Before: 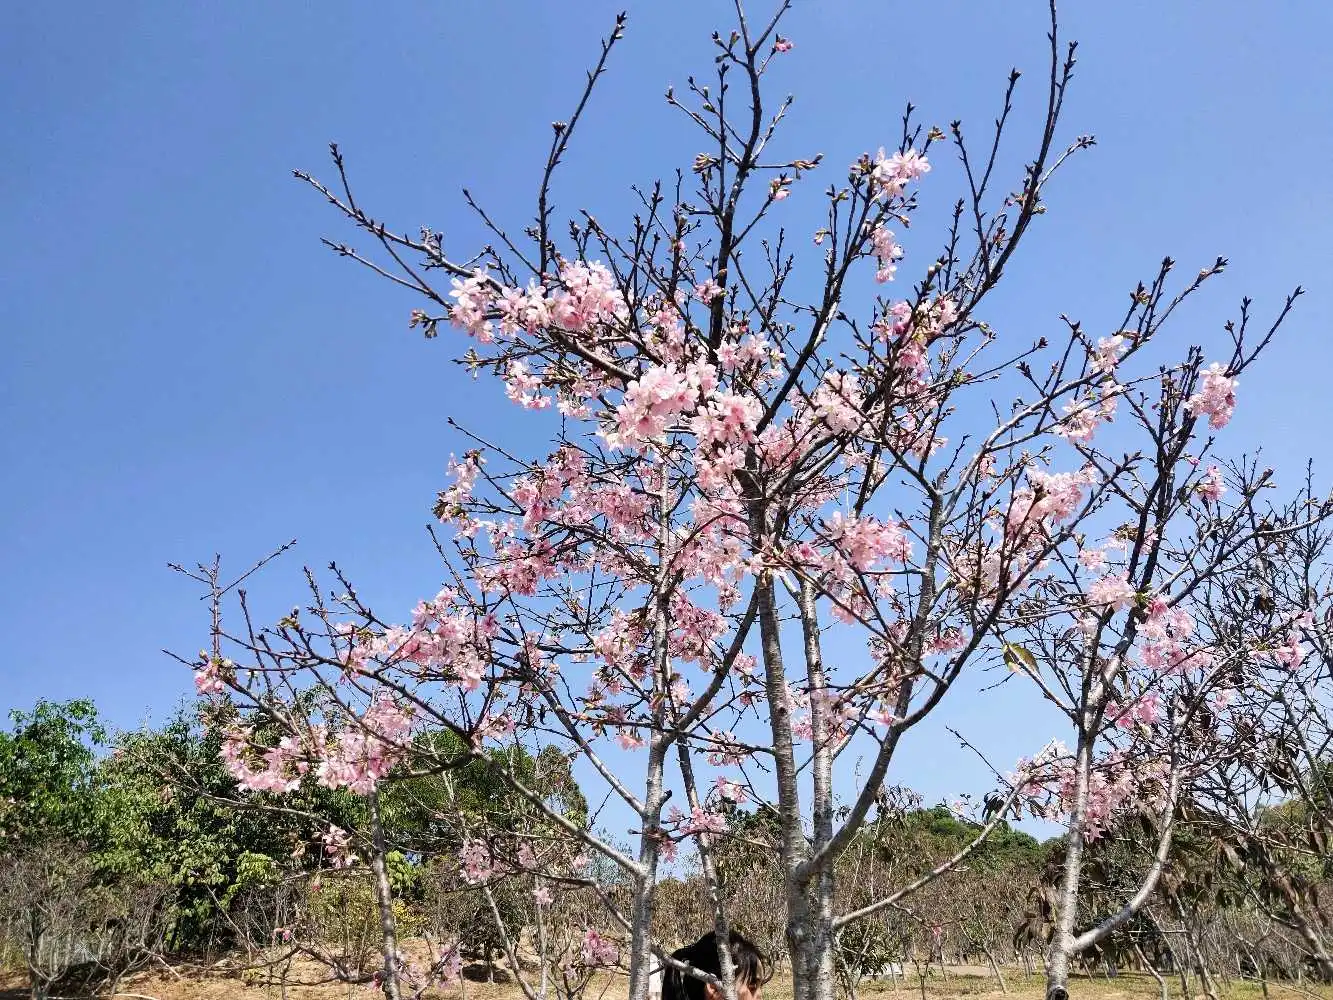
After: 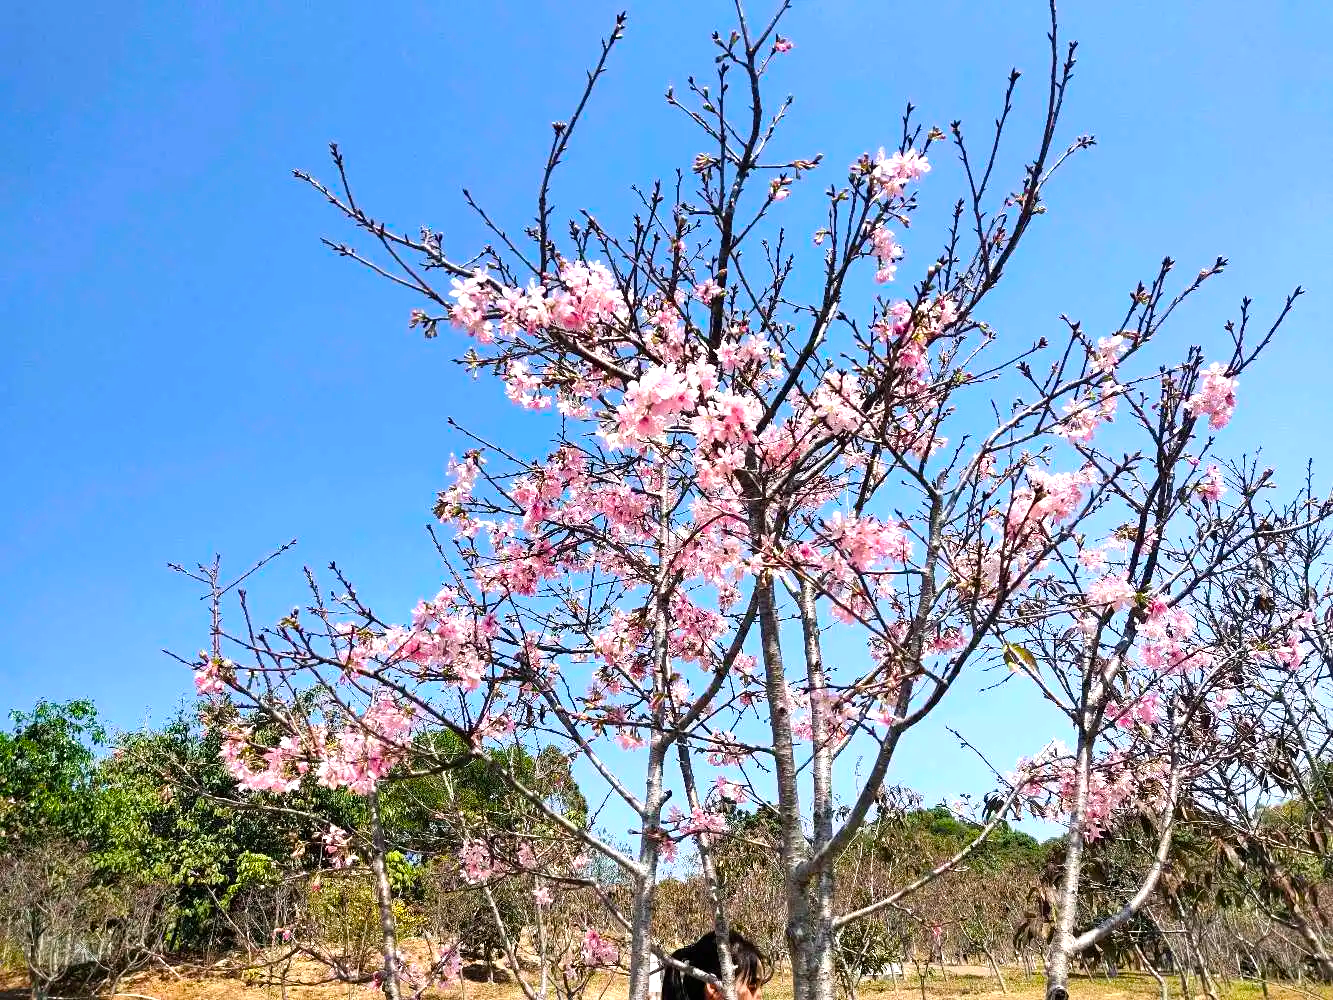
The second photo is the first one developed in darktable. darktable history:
color balance rgb: perceptual saturation grading › global saturation 25.906%, perceptual brilliance grading › global brilliance 12.31%
